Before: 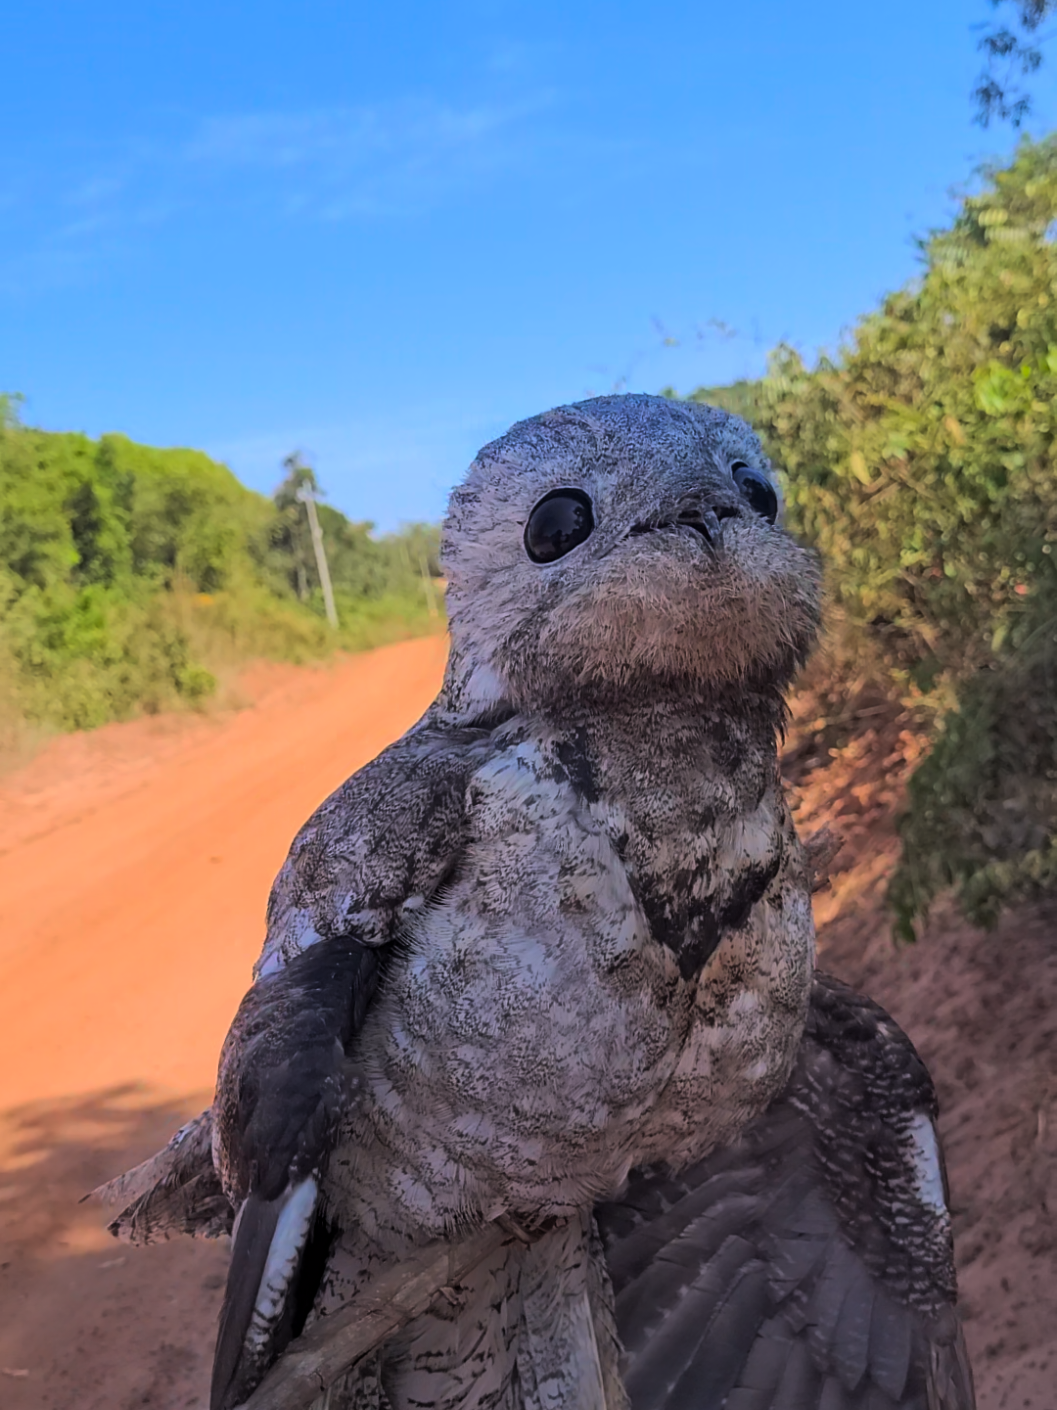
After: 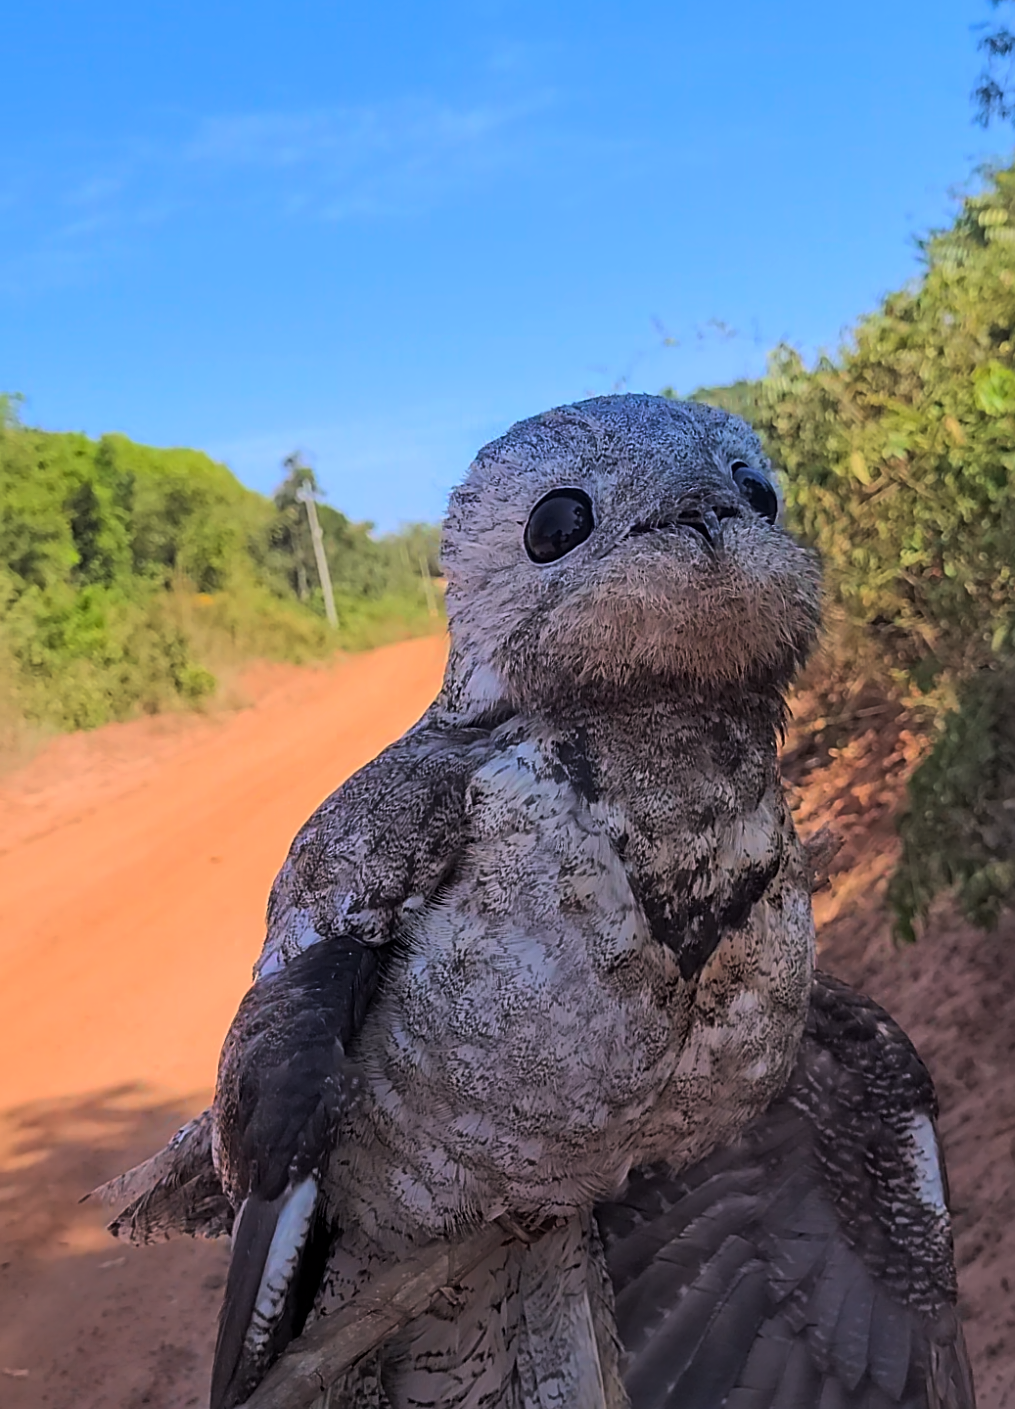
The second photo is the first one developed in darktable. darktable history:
sharpen: on, module defaults
crop: right 3.899%, bottom 0.031%
contrast brightness saturation: contrast 0.073
